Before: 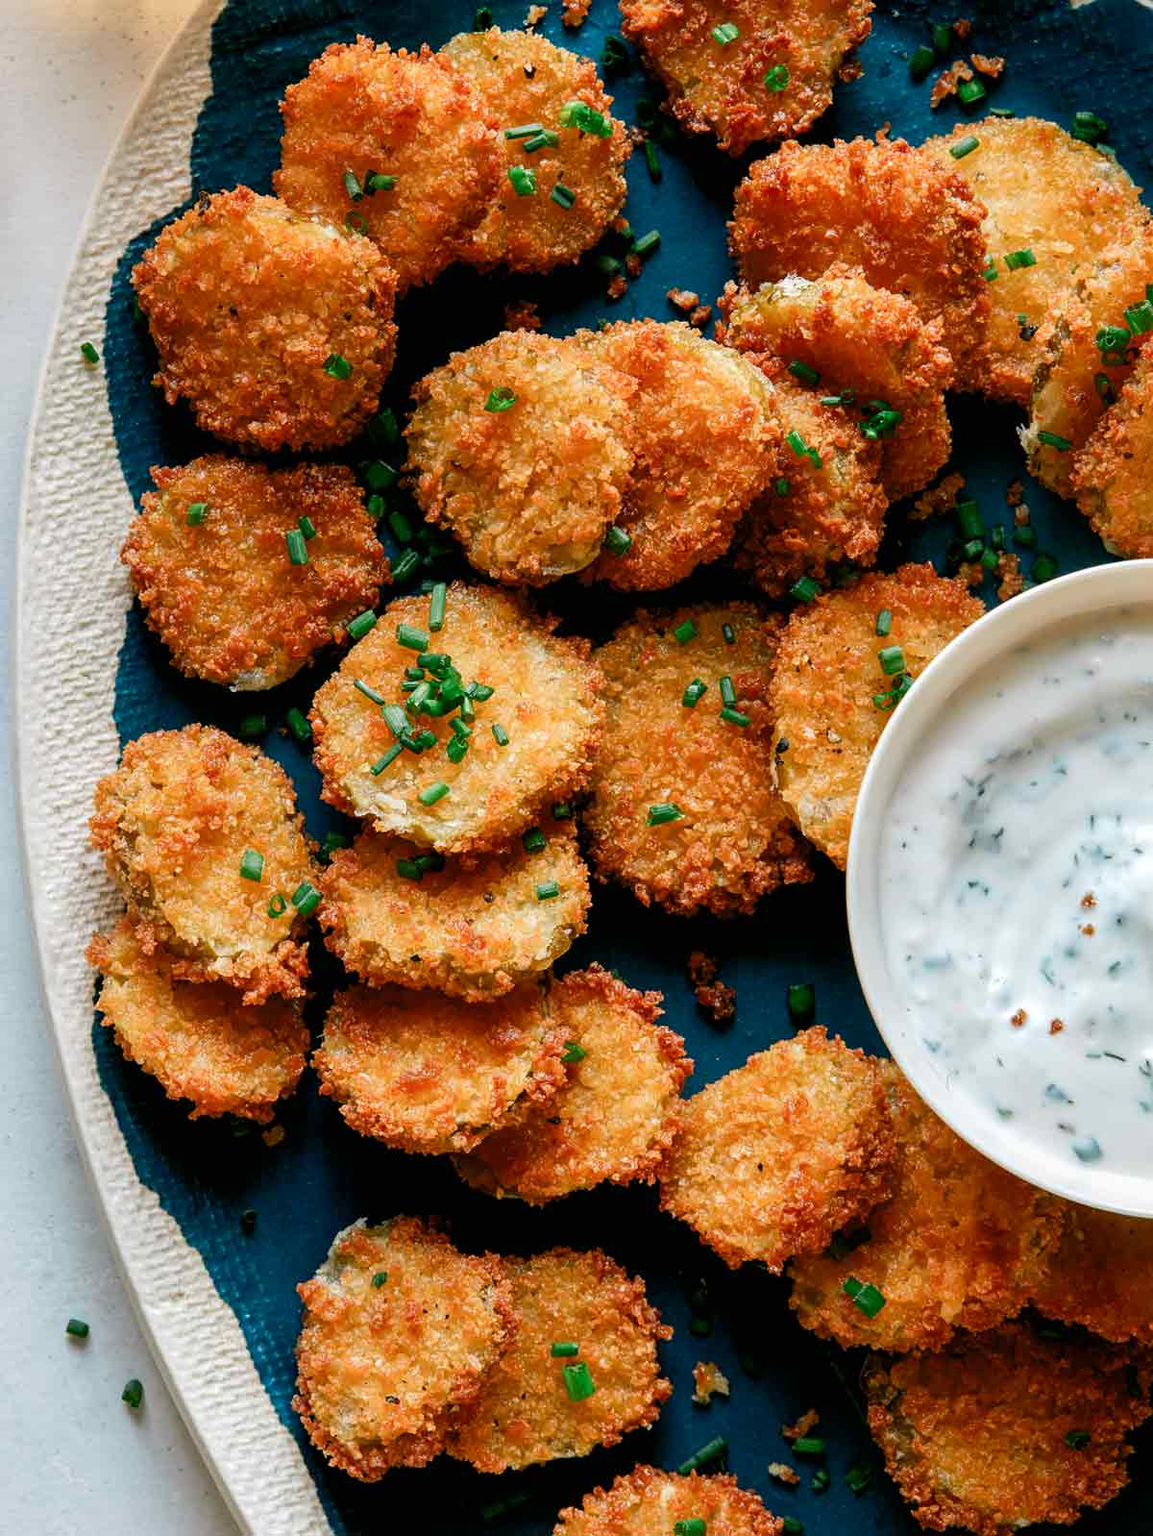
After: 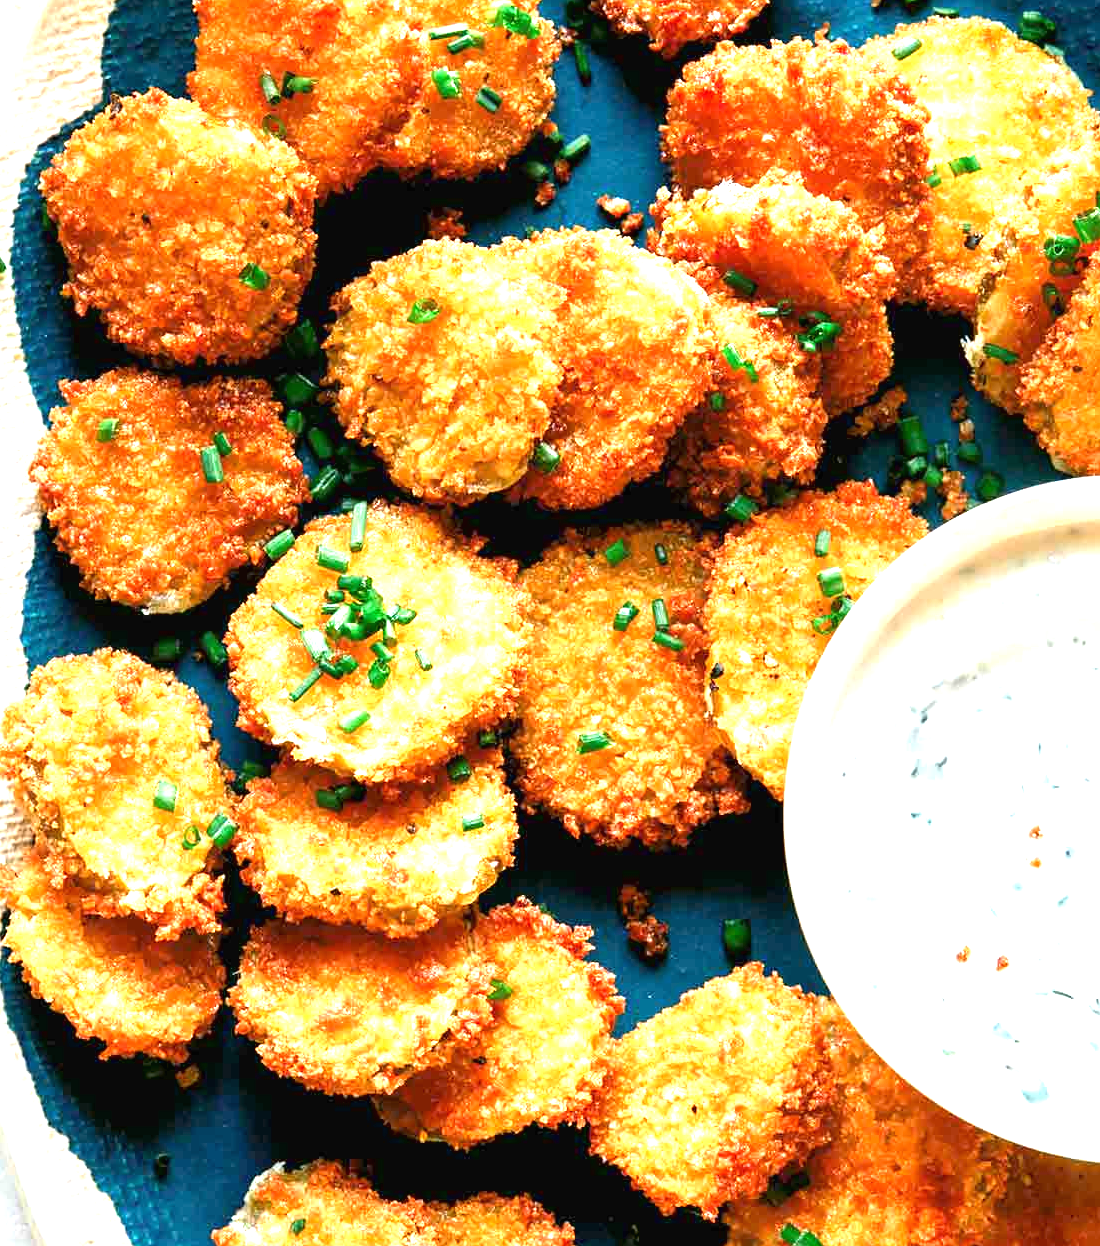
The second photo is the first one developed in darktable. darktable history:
crop: left 8.155%, top 6.611%, bottom 15.385%
exposure: black level correction 0, exposure 1.741 EV, compensate exposure bias true, compensate highlight preservation false
